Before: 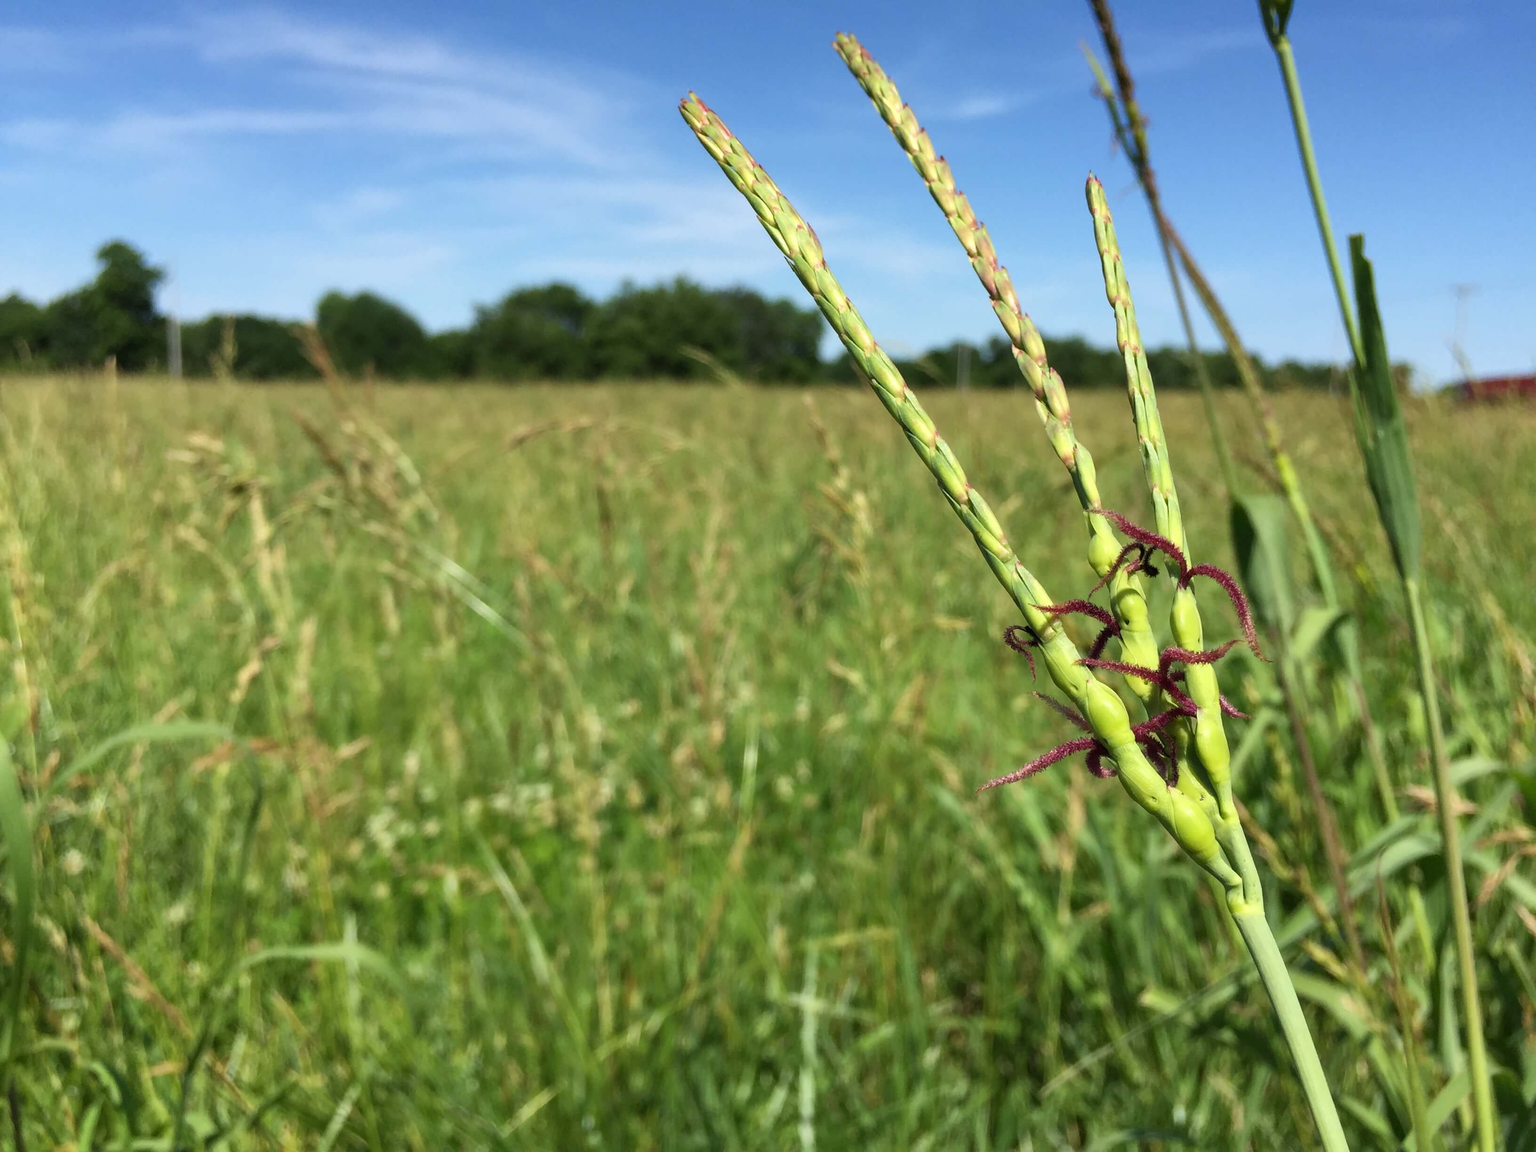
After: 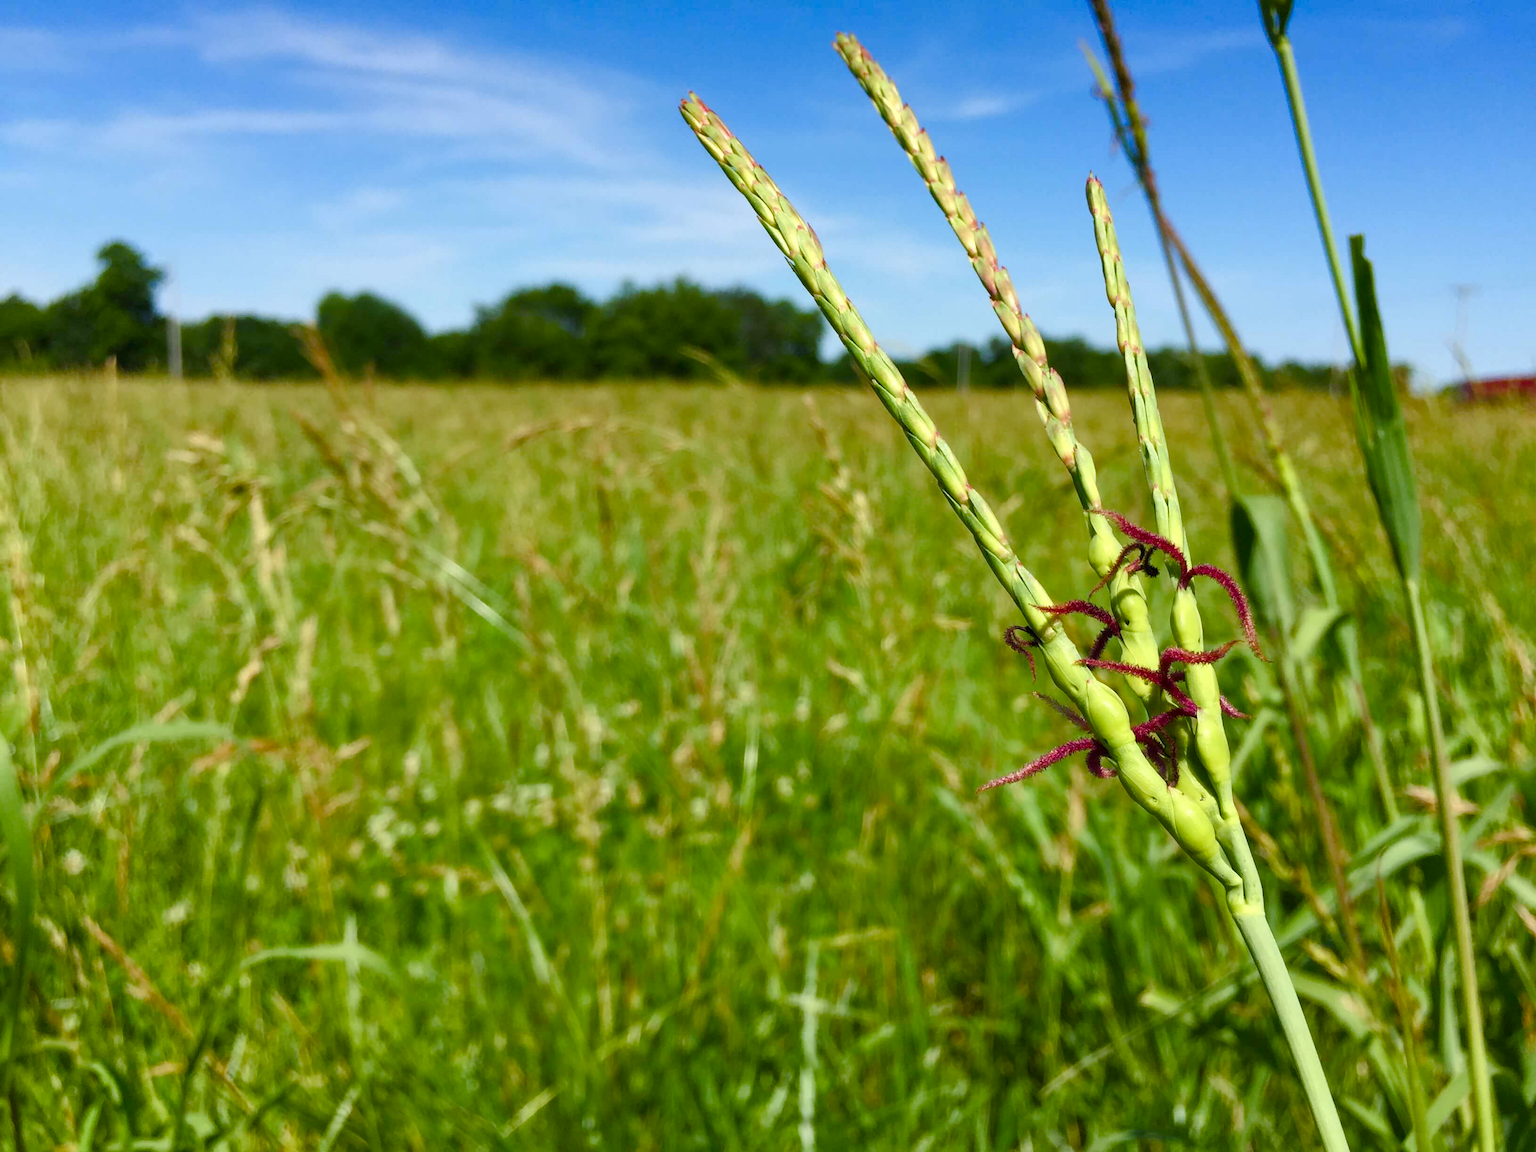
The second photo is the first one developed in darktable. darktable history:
color balance rgb: linear chroma grading › global chroma 14.816%, perceptual saturation grading › global saturation -0.15%, perceptual saturation grading › highlights -17.609%, perceptual saturation grading › mid-tones 32.714%, perceptual saturation grading › shadows 50.481%
